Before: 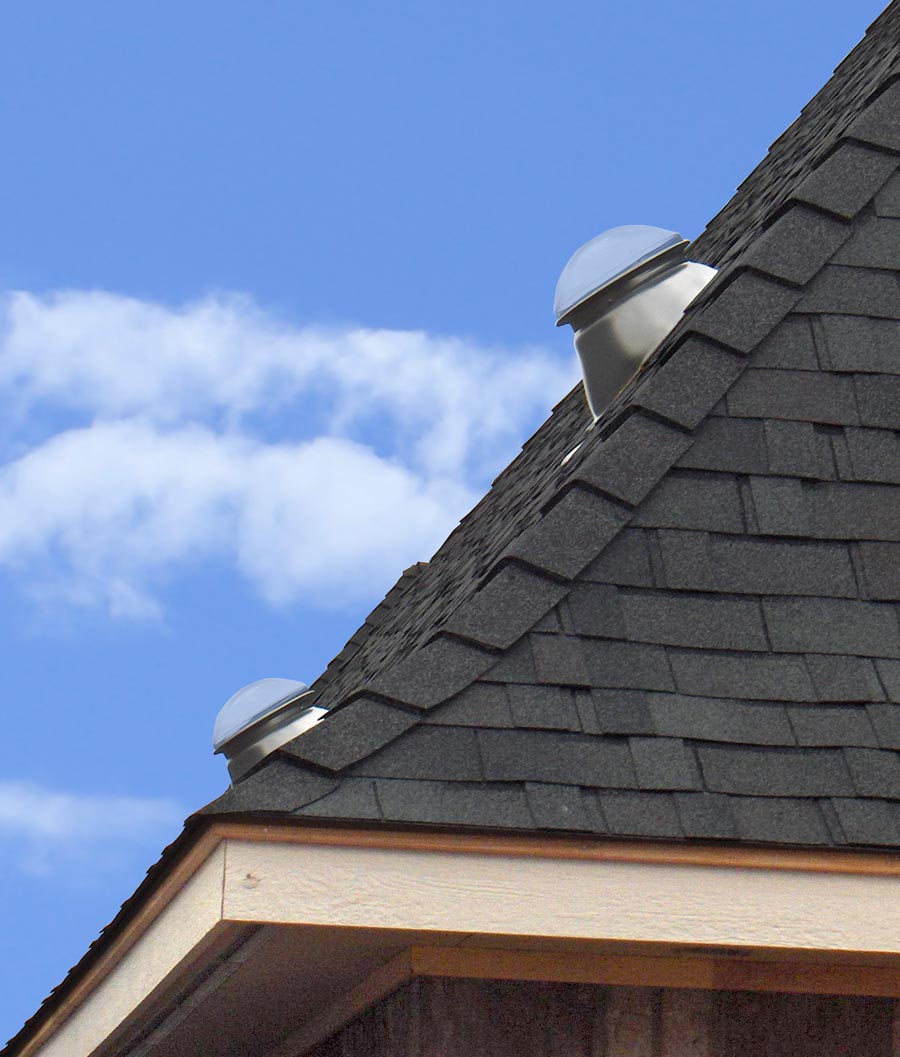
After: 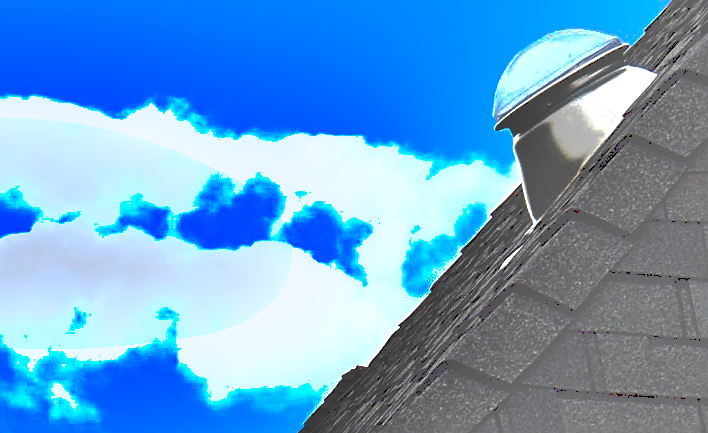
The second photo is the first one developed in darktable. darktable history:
base curve: curves: ch0 [(0, 0) (0.303, 0.277) (1, 1)], preserve colors none
tone curve: curves: ch0 [(0, 0) (0.003, 0.449) (0.011, 0.449) (0.025, 0.449) (0.044, 0.45) (0.069, 0.453) (0.1, 0.453) (0.136, 0.455) (0.177, 0.458) (0.224, 0.462) (0.277, 0.47) (0.335, 0.491) (0.399, 0.522) (0.468, 0.561) (0.543, 0.619) (0.623, 0.69) (0.709, 0.756) (0.801, 0.802) (0.898, 0.825) (1, 1)], preserve colors none
sharpen: radius 2.805, amount 0.715
exposure: black level correction 0, exposure 1.001 EV, compensate exposure bias true, compensate highlight preservation false
crop: left 6.877%, top 18.557%, right 14.424%, bottom 40.415%
color balance rgb: perceptual saturation grading › global saturation 11.133%
shadows and highlights: shadows 24.46, highlights -76.77, soften with gaussian
local contrast: detail 109%
